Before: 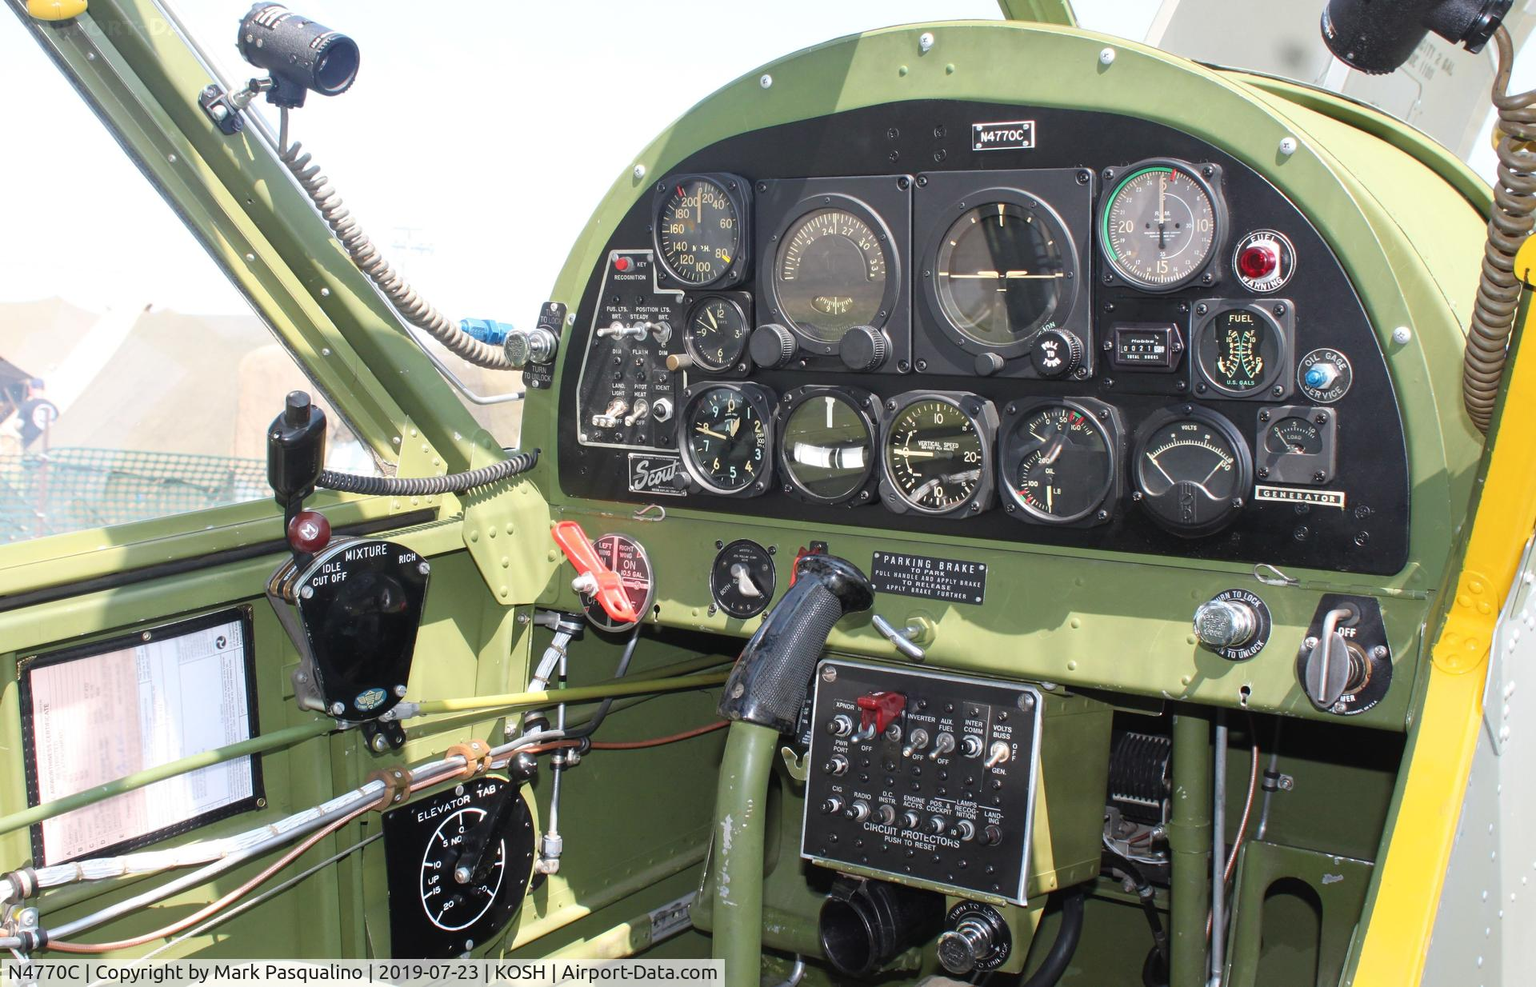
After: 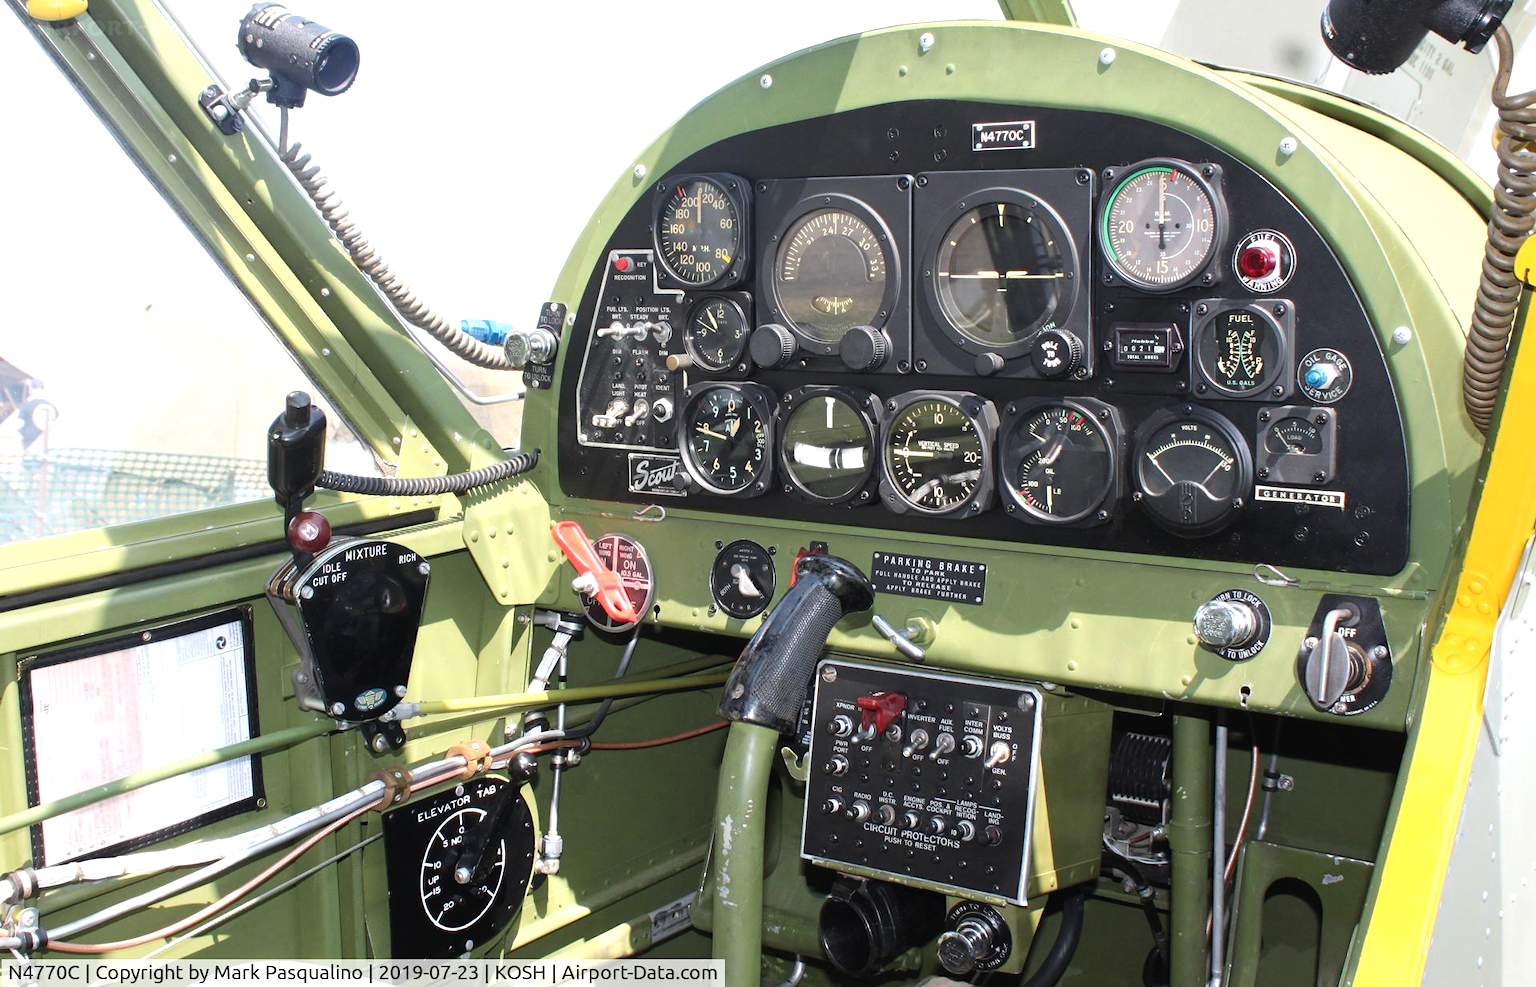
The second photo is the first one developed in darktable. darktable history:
levels: mode automatic, levels [0.018, 0.493, 1]
tone equalizer: -8 EV -0.447 EV, -7 EV -0.41 EV, -6 EV -0.311 EV, -5 EV -0.238 EV, -3 EV 0.208 EV, -2 EV 0.304 EV, -1 EV 0.37 EV, +0 EV 0.438 EV, edges refinement/feathering 500, mask exposure compensation -1.57 EV, preserve details no
